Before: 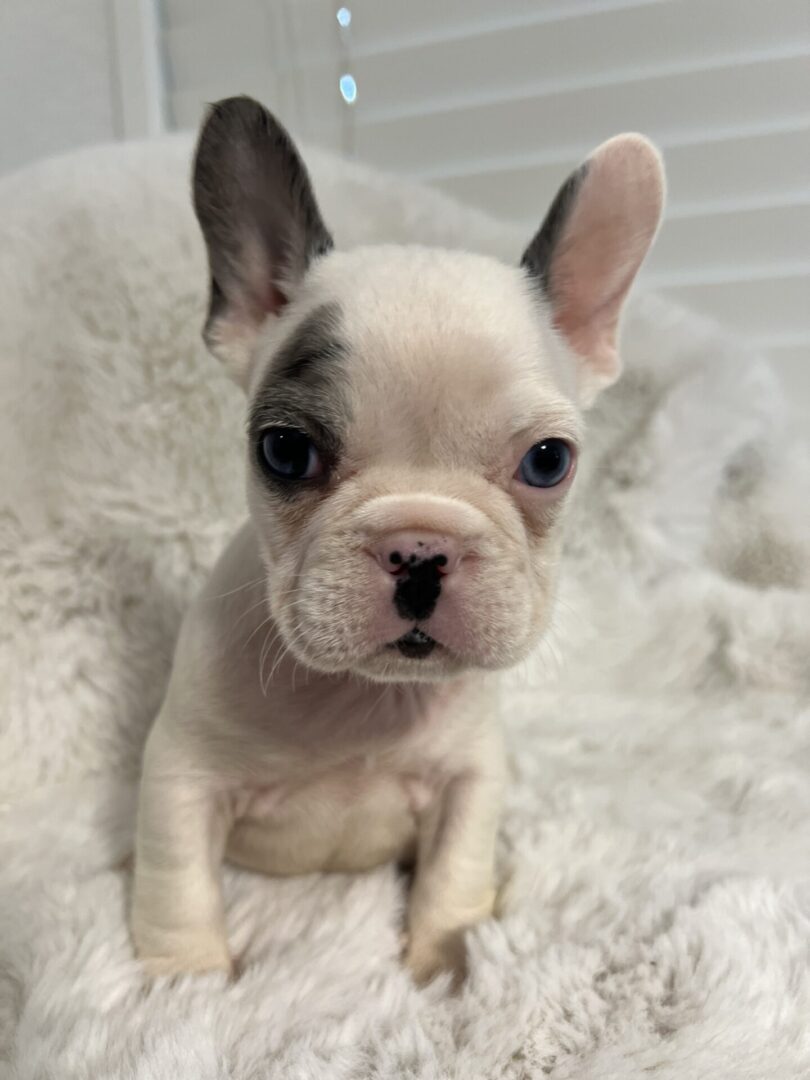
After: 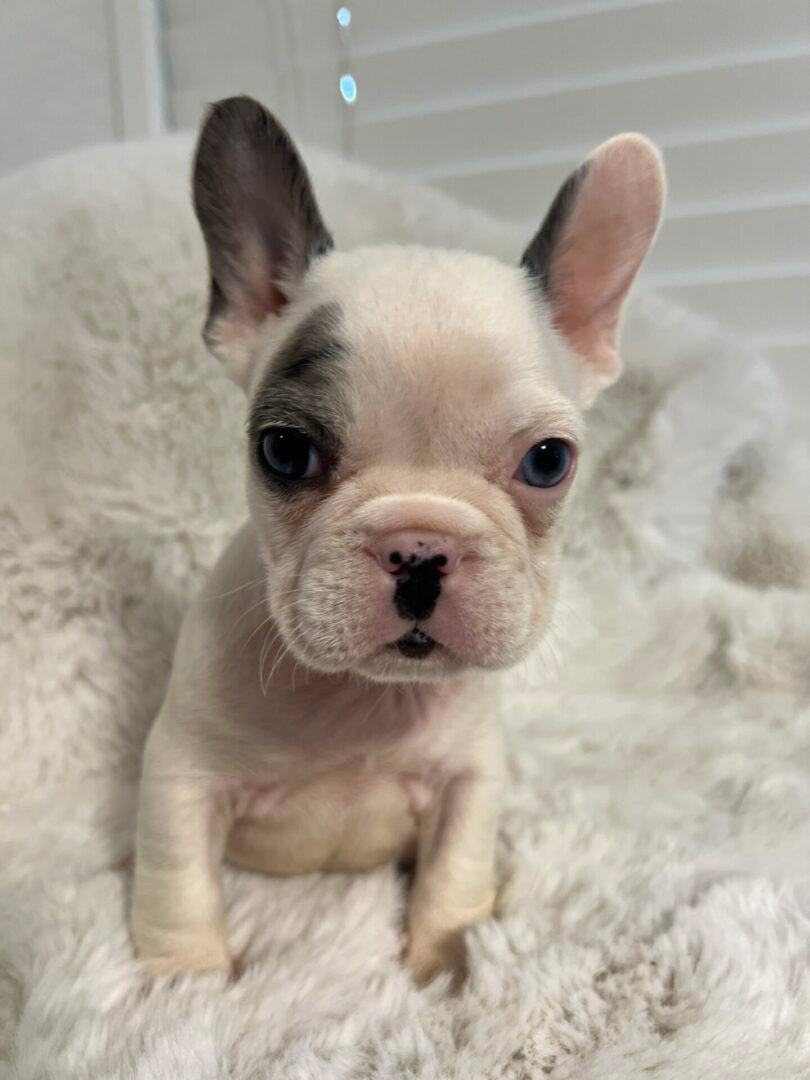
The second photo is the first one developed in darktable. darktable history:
bloom: size 9%, threshold 100%, strength 7%
shadows and highlights: shadows 29.32, highlights -29.32, low approximation 0.01, soften with gaussian
